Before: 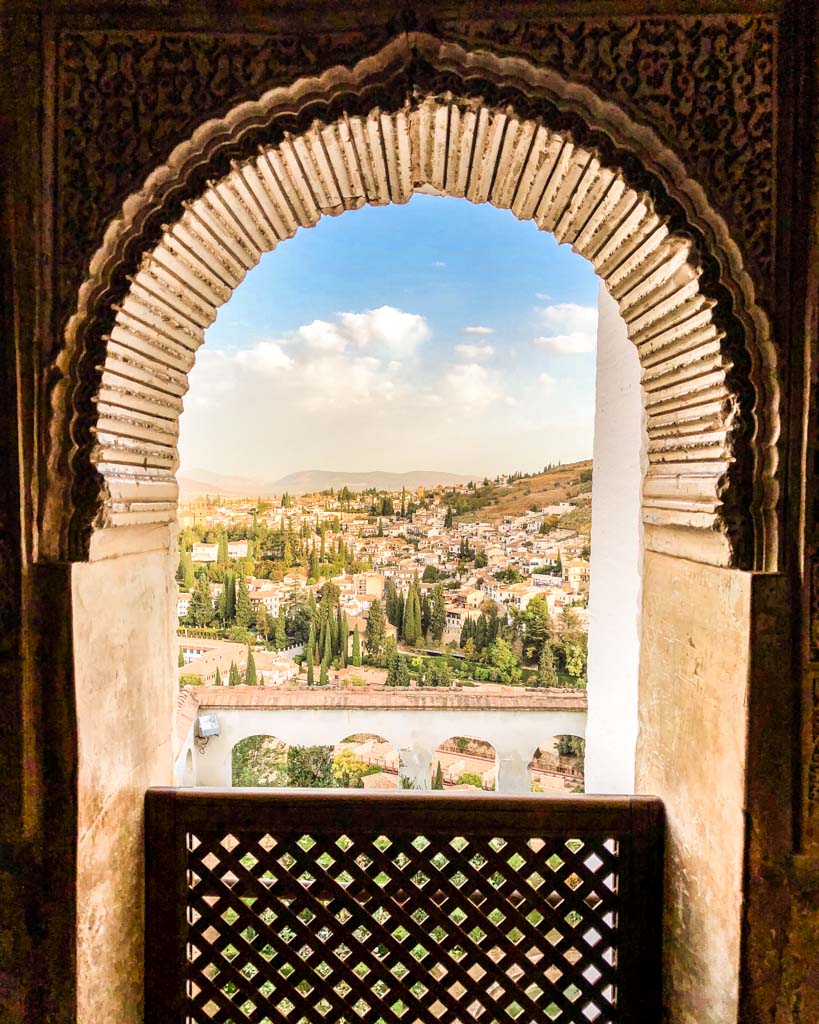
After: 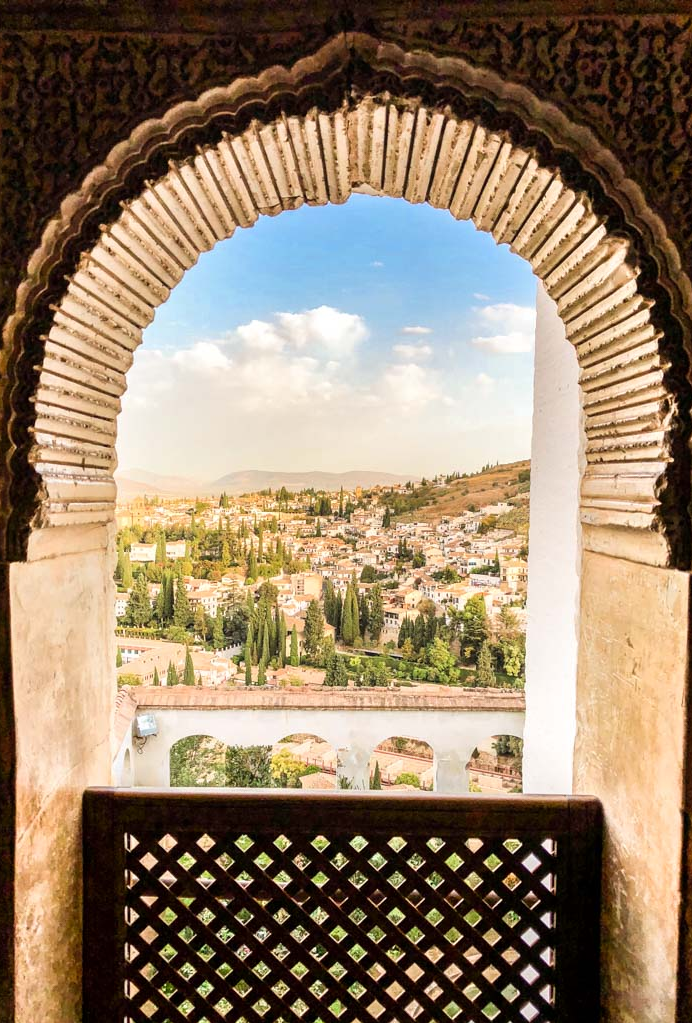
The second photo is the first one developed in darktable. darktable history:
tone equalizer: on, module defaults
crop: left 7.604%, right 7.795%
